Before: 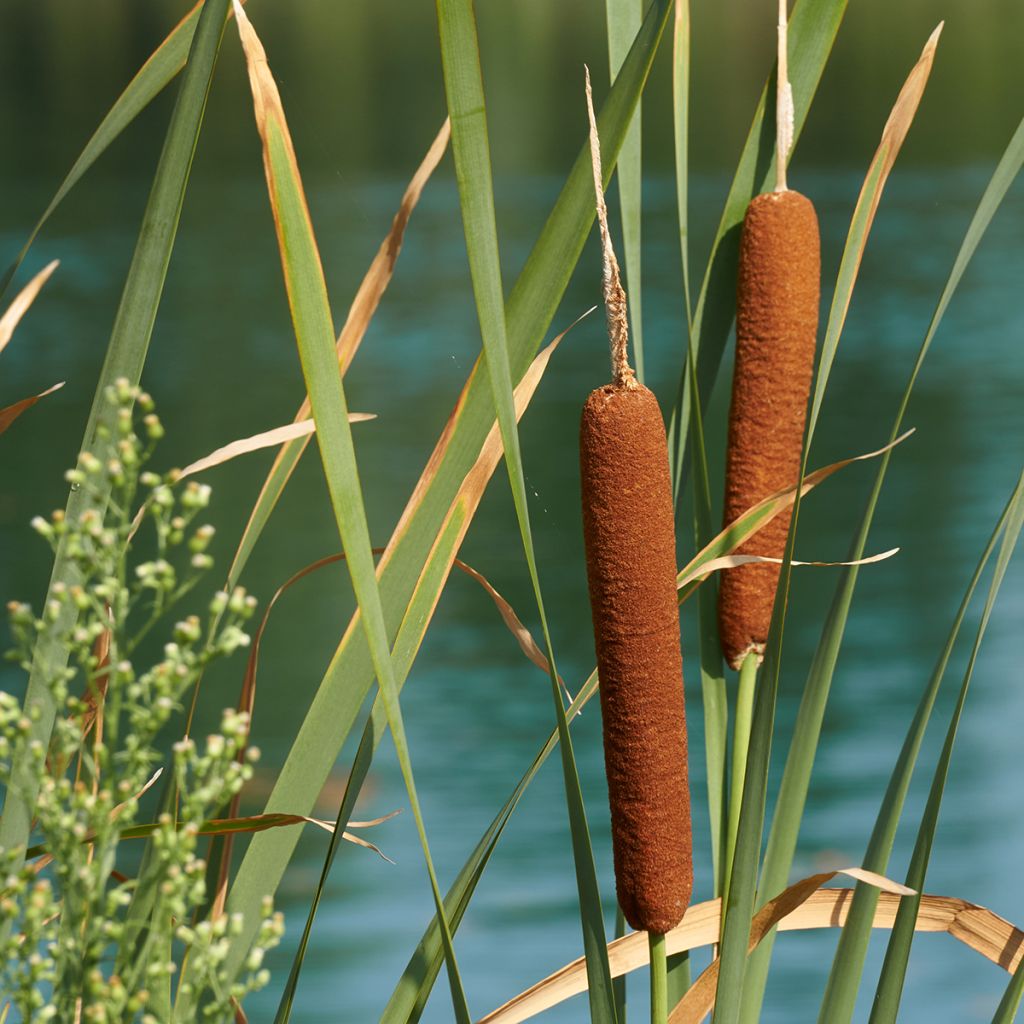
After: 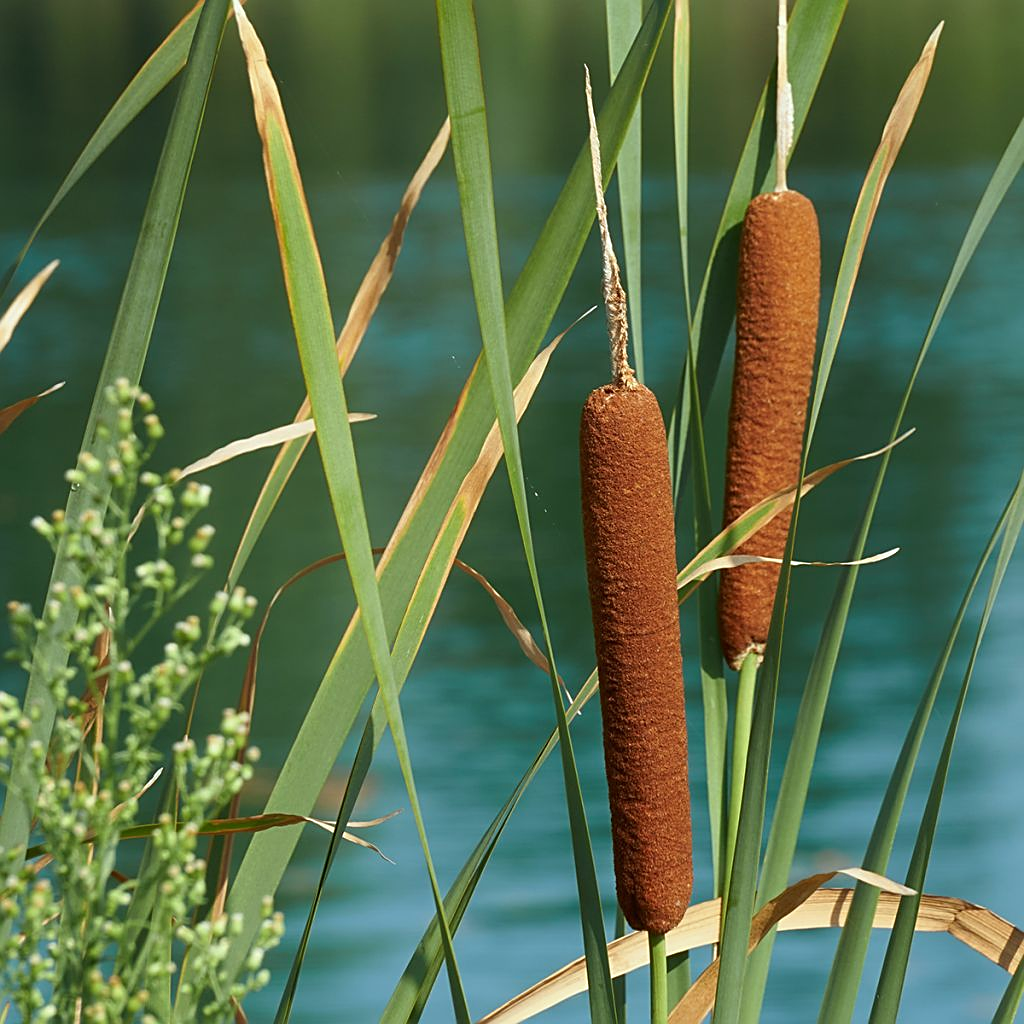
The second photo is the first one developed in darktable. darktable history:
color correction: highlights b* 3.03
color calibration: illuminant Planckian (black body), adaptation linear Bradford (ICC v4), x 0.364, y 0.367, temperature 4420.5 K
sharpen: on, module defaults
